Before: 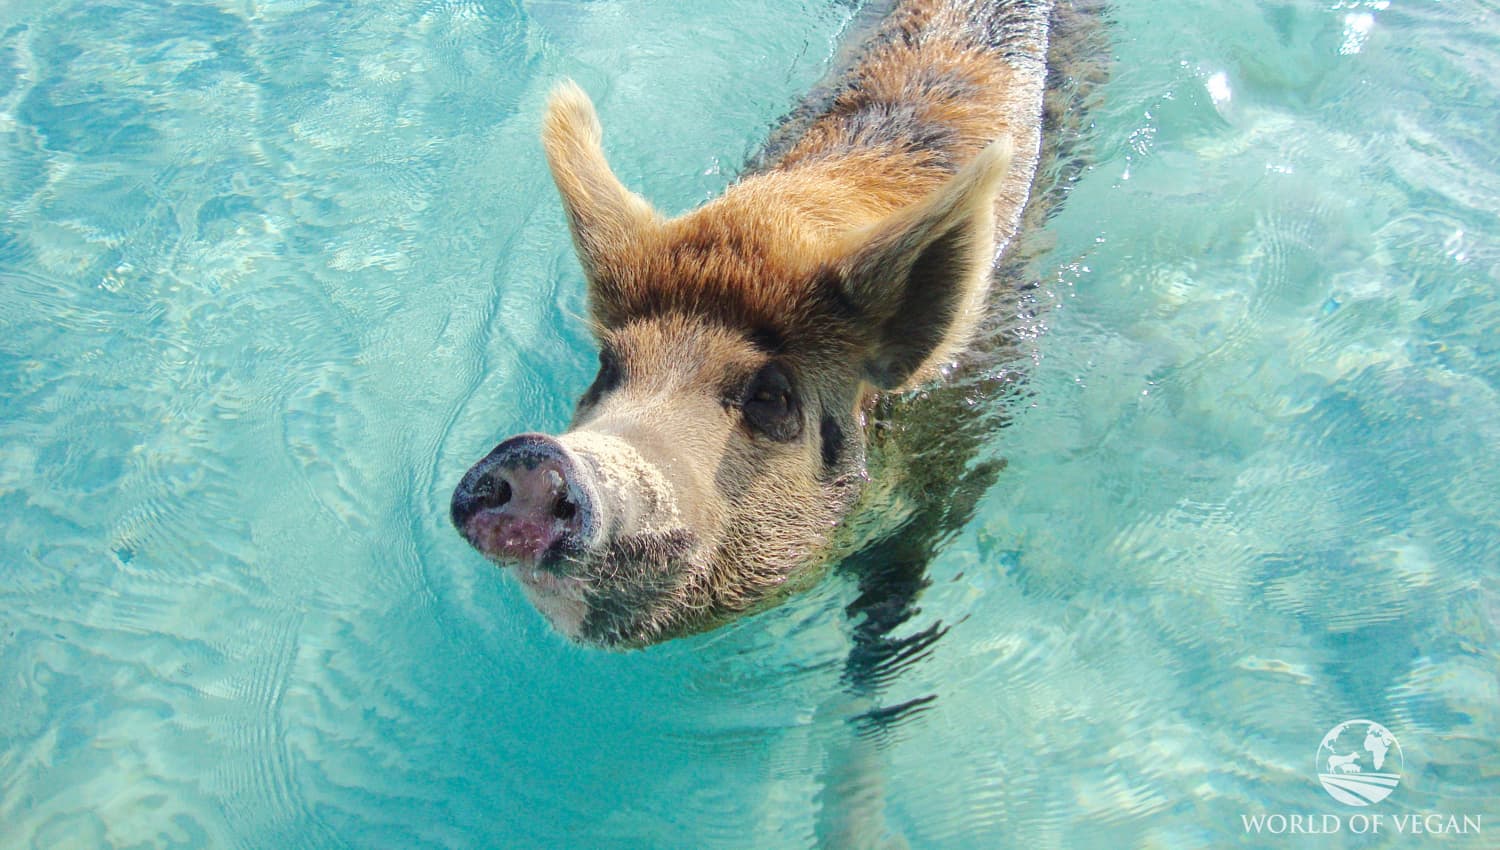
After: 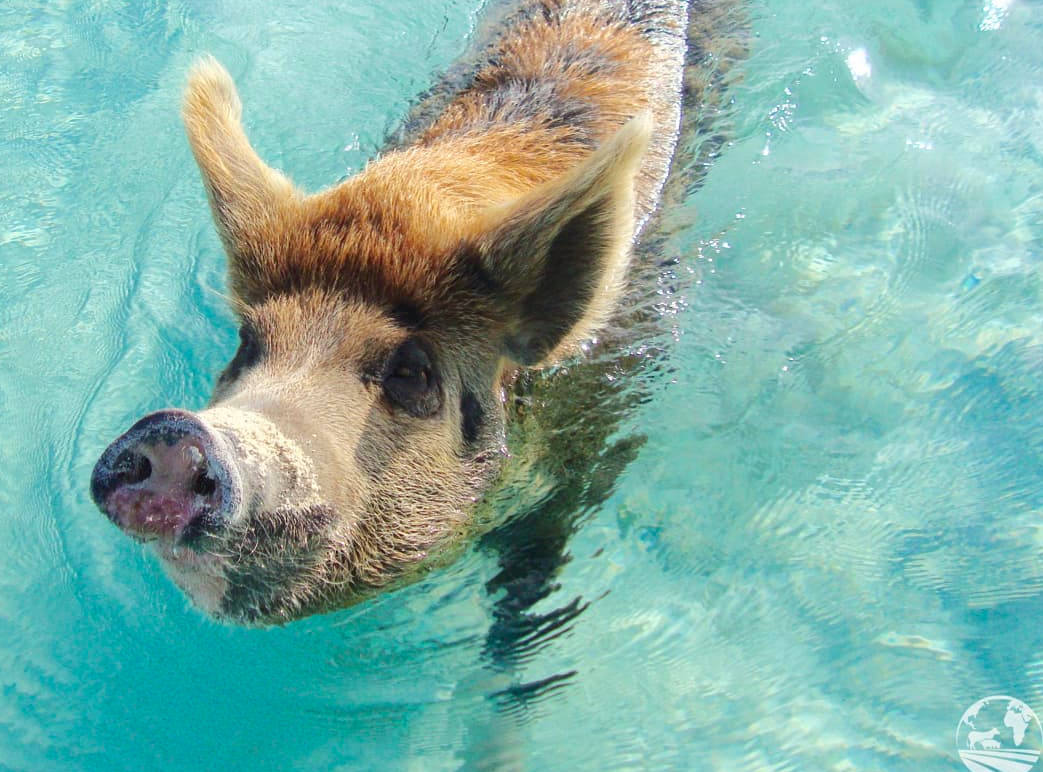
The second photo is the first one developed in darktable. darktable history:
contrast brightness saturation: saturation 0.1
crop and rotate: left 24.034%, top 2.838%, right 6.406%, bottom 6.299%
tone equalizer: on, module defaults
